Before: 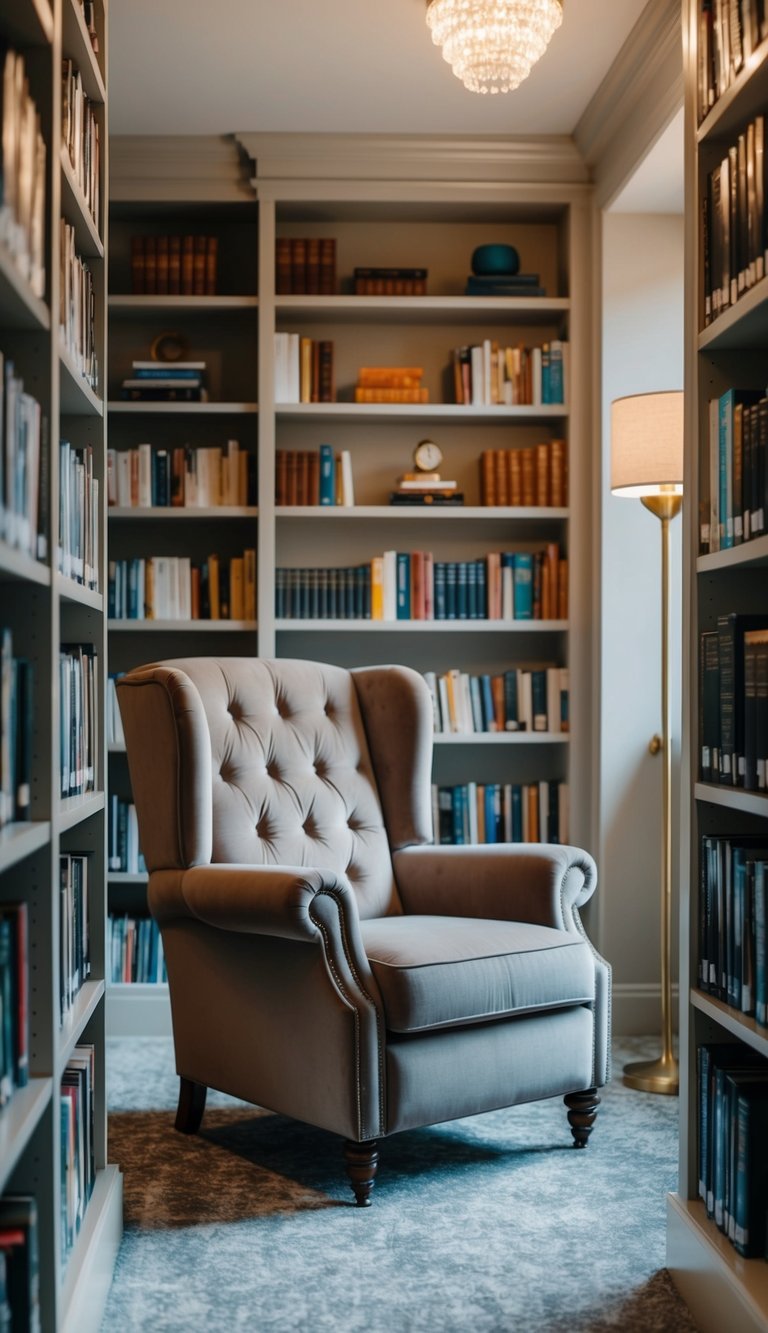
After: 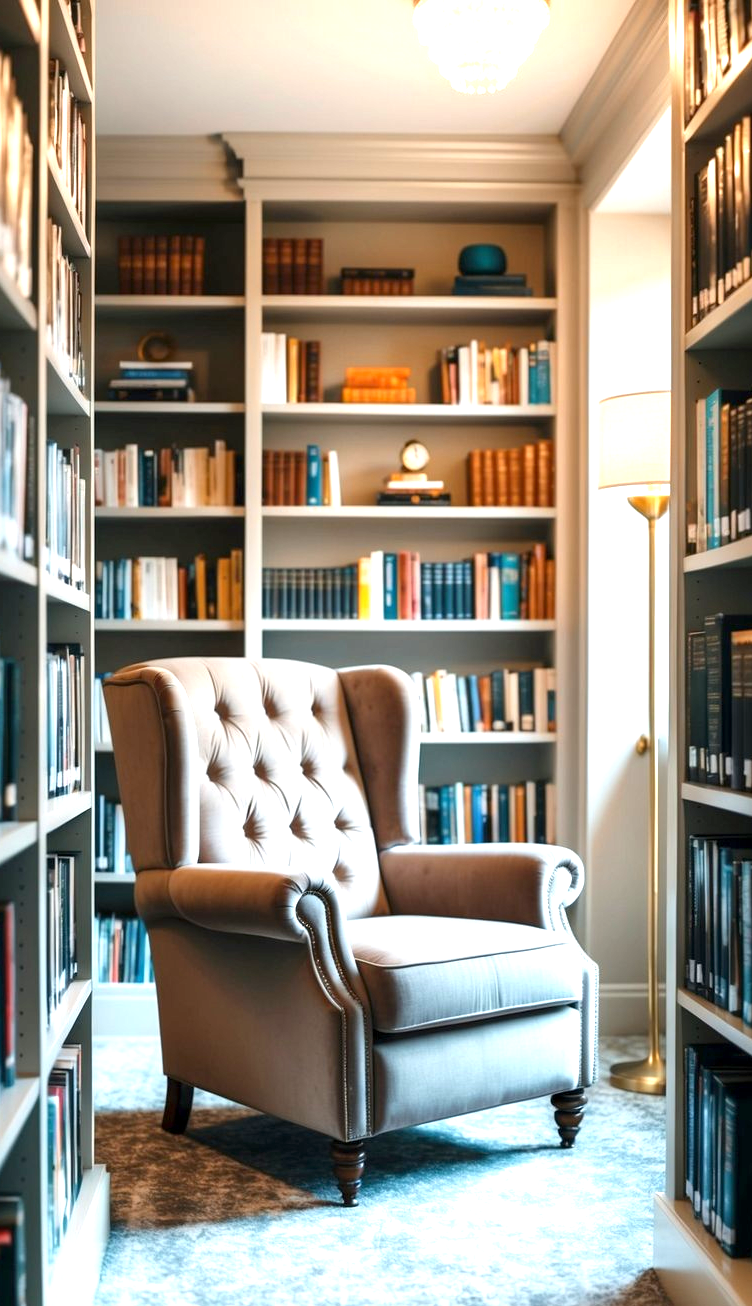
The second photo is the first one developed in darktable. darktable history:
exposure: black level correction 0.001, exposure 1.398 EV, compensate exposure bias true, compensate highlight preservation false
crop: left 1.743%, right 0.268%, bottom 2.011%
